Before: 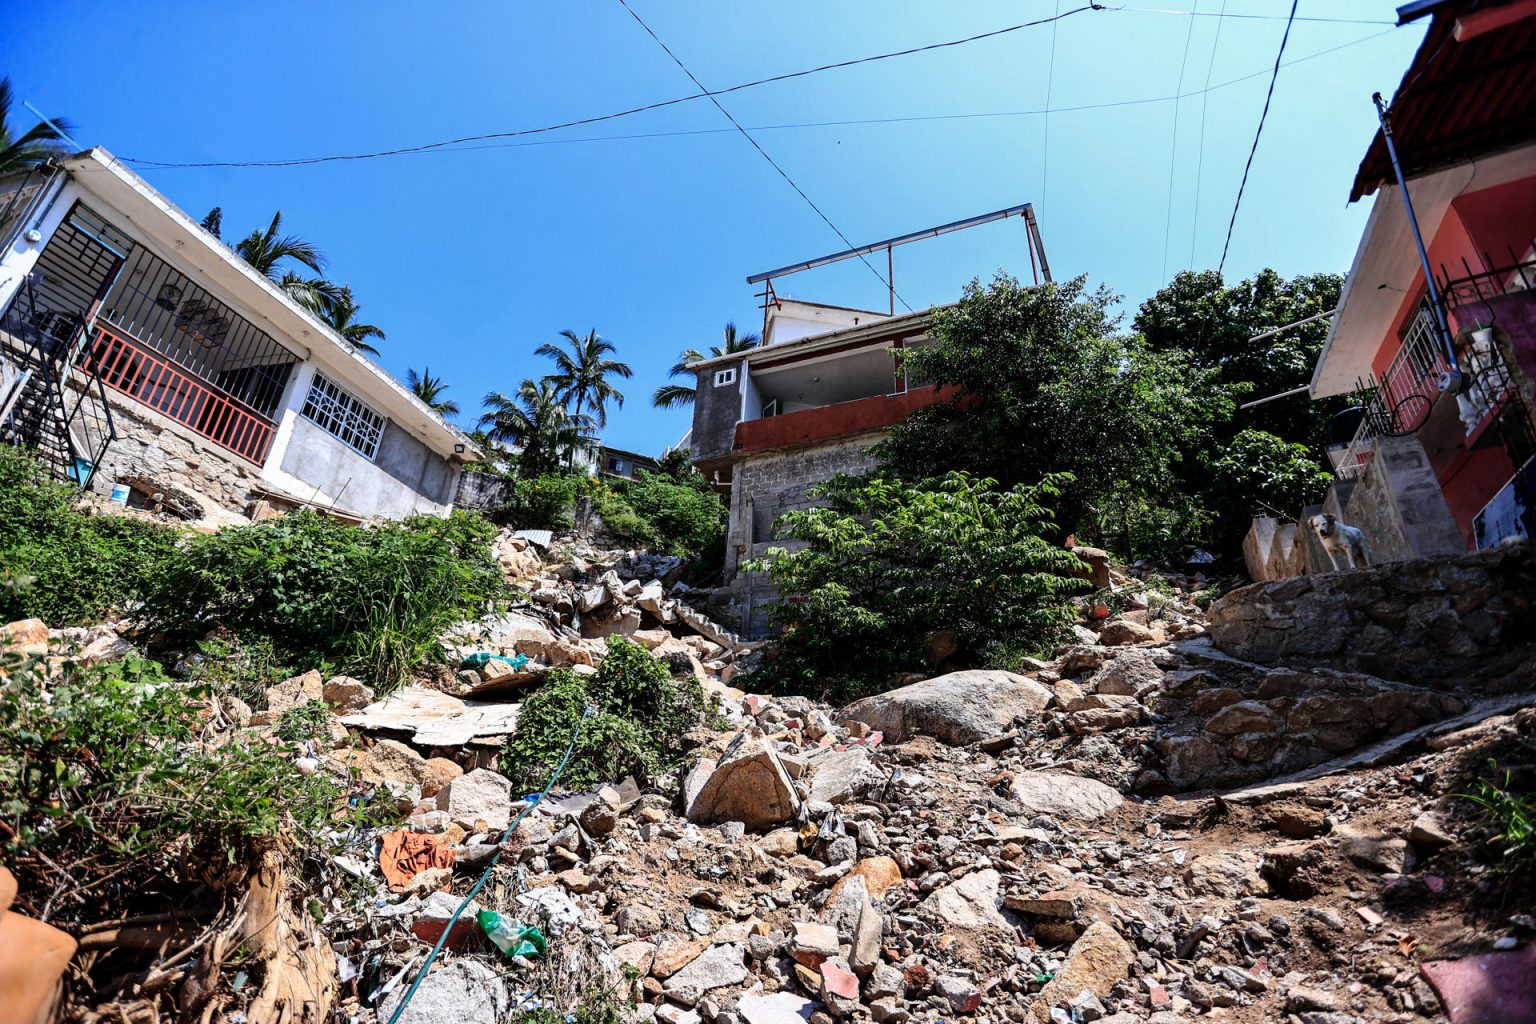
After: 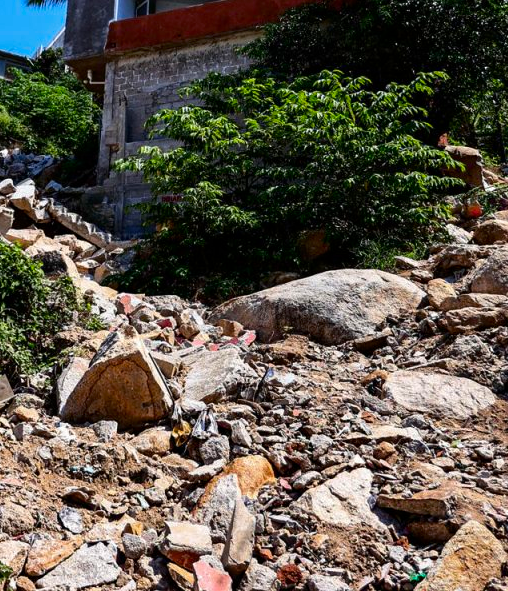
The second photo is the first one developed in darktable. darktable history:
contrast brightness saturation: brightness -0.09
crop: left 40.878%, top 39.176%, right 25.993%, bottom 3.081%
color balance rgb: perceptual saturation grading › global saturation 25%, global vibrance 20%
